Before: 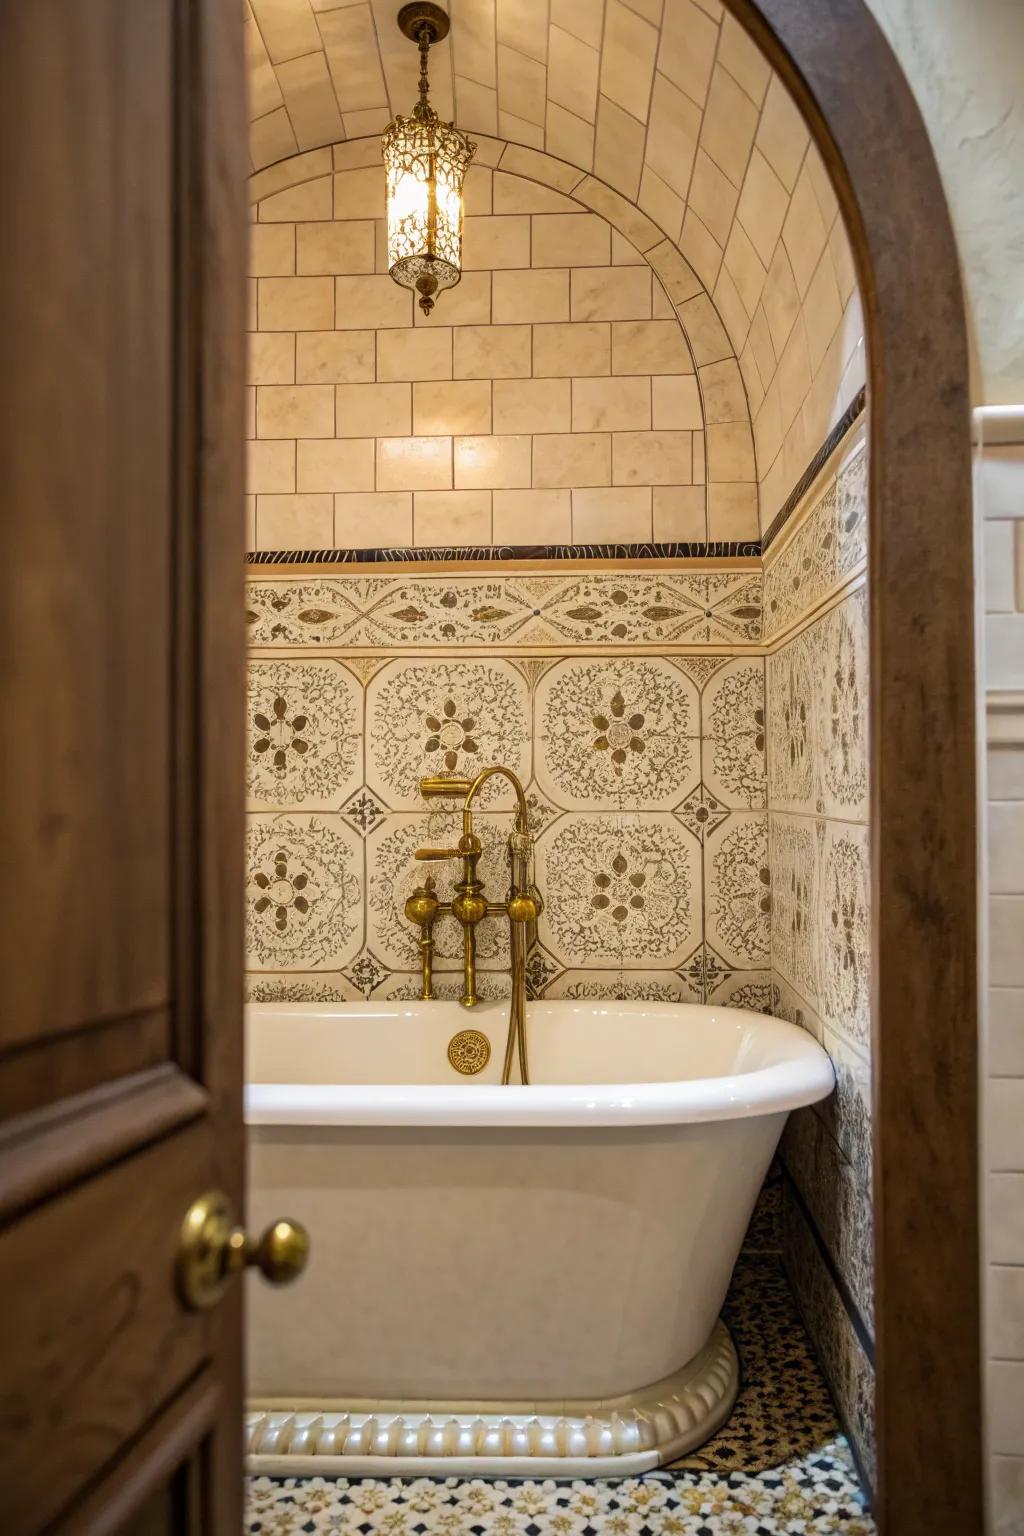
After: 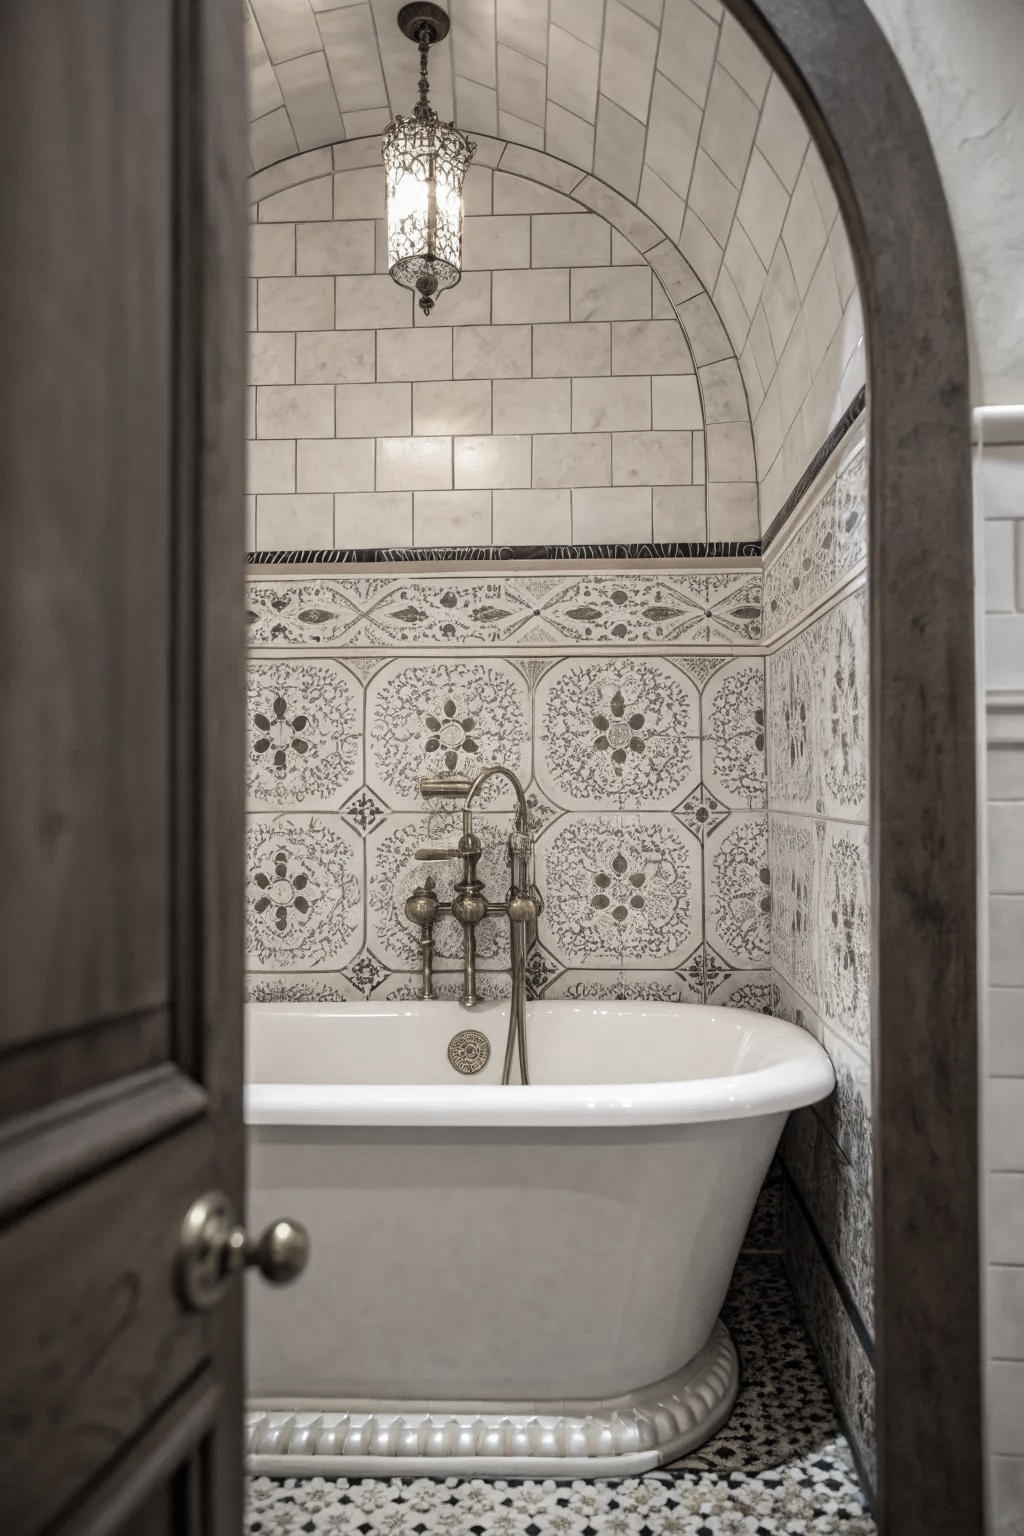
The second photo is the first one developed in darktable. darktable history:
color correction: highlights b* -0.004, saturation 0.238
